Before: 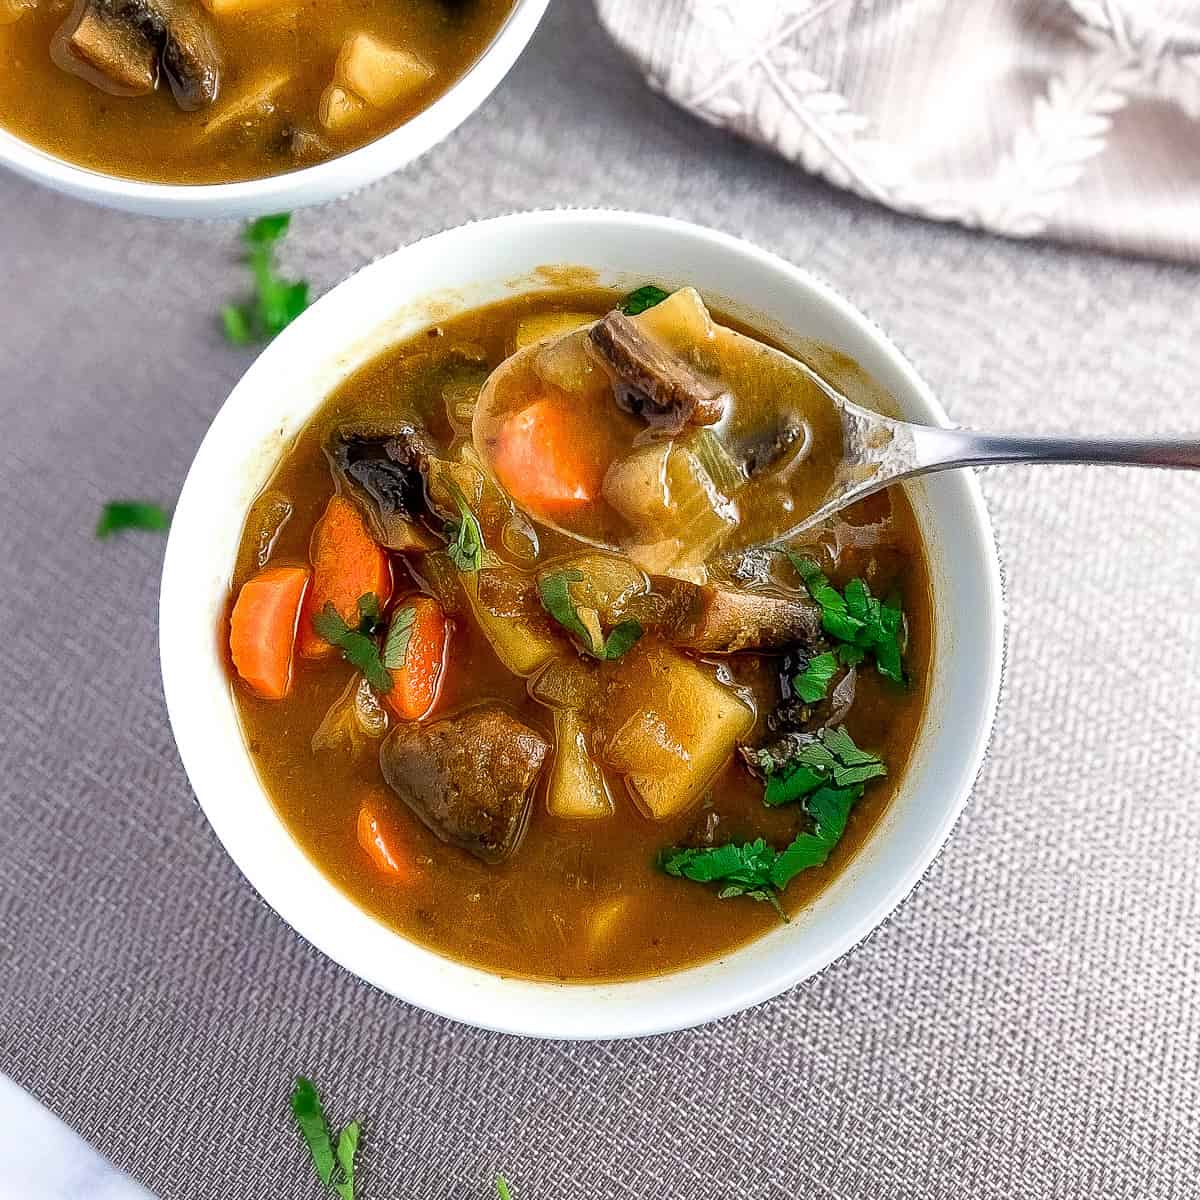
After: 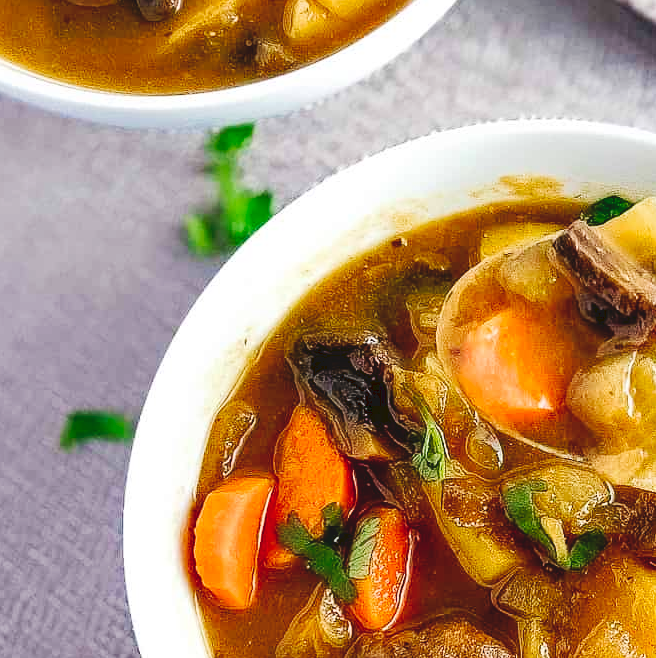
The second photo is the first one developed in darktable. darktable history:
crop and rotate: left 3.047%, top 7.509%, right 42.236%, bottom 37.598%
tone curve: curves: ch0 [(0, 0) (0.003, 0.077) (0.011, 0.078) (0.025, 0.078) (0.044, 0.08) (0.069, 0.088) (0.1, 0.102) (0.136, 0.12) (0.177, 0.148) (0.224, 0.191) (0.277, 0.261) (0.335, 0.335) (0.399, 0.419) (0.468, 0.522) (0.543, 0.611) (0.623, 0.702) (0.709, 0.779) (0.801, 0.855) (0.898, 0.918) (1, 1)], preserve colors none
velvia: on, module defaults
